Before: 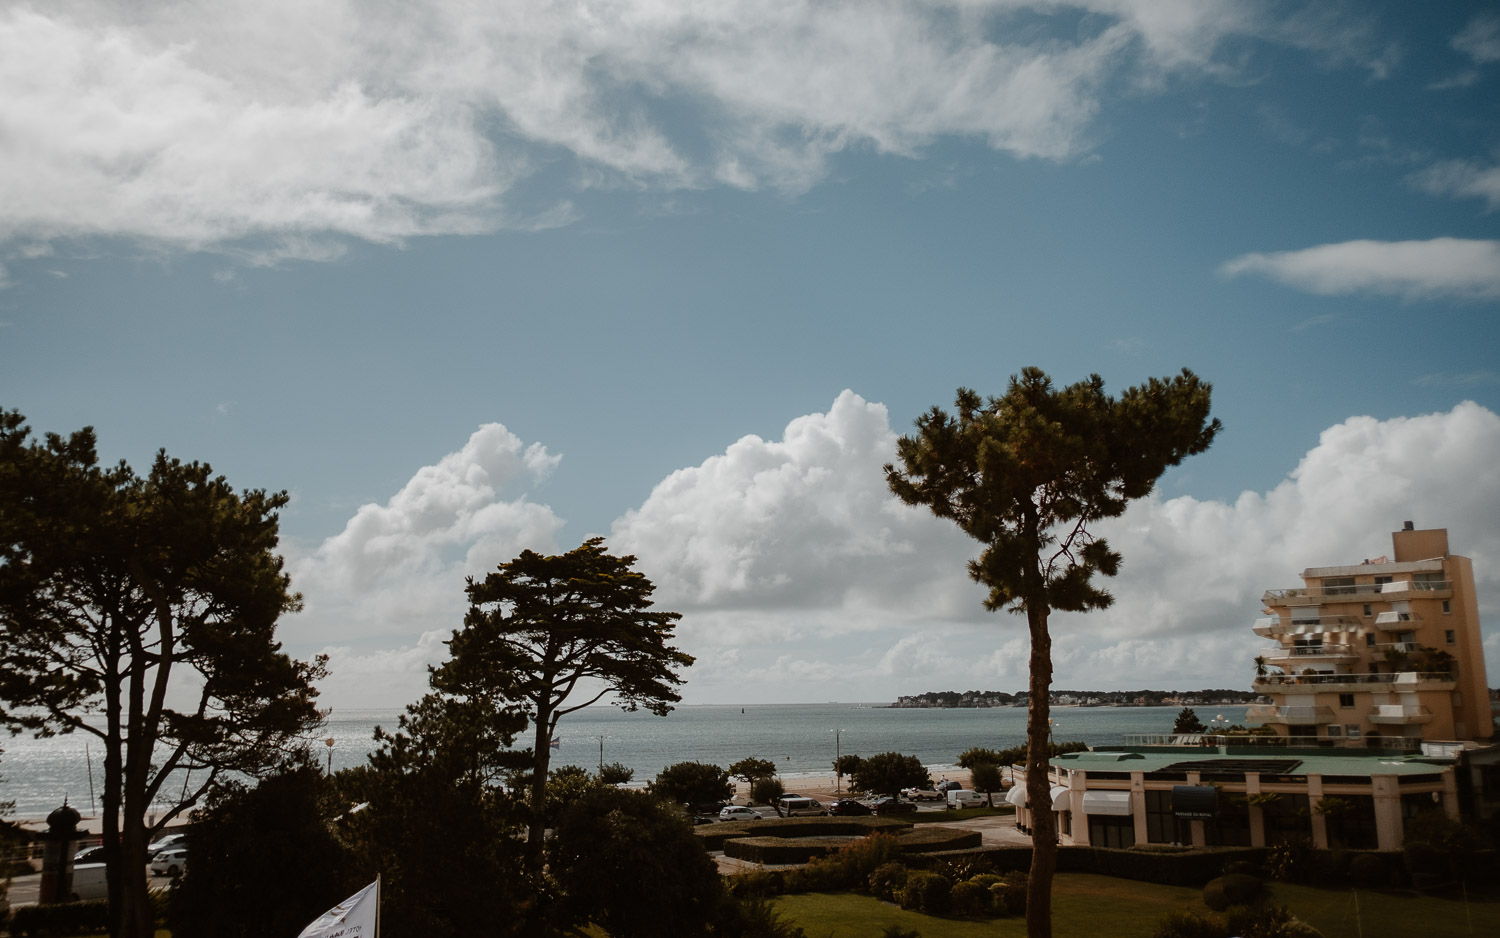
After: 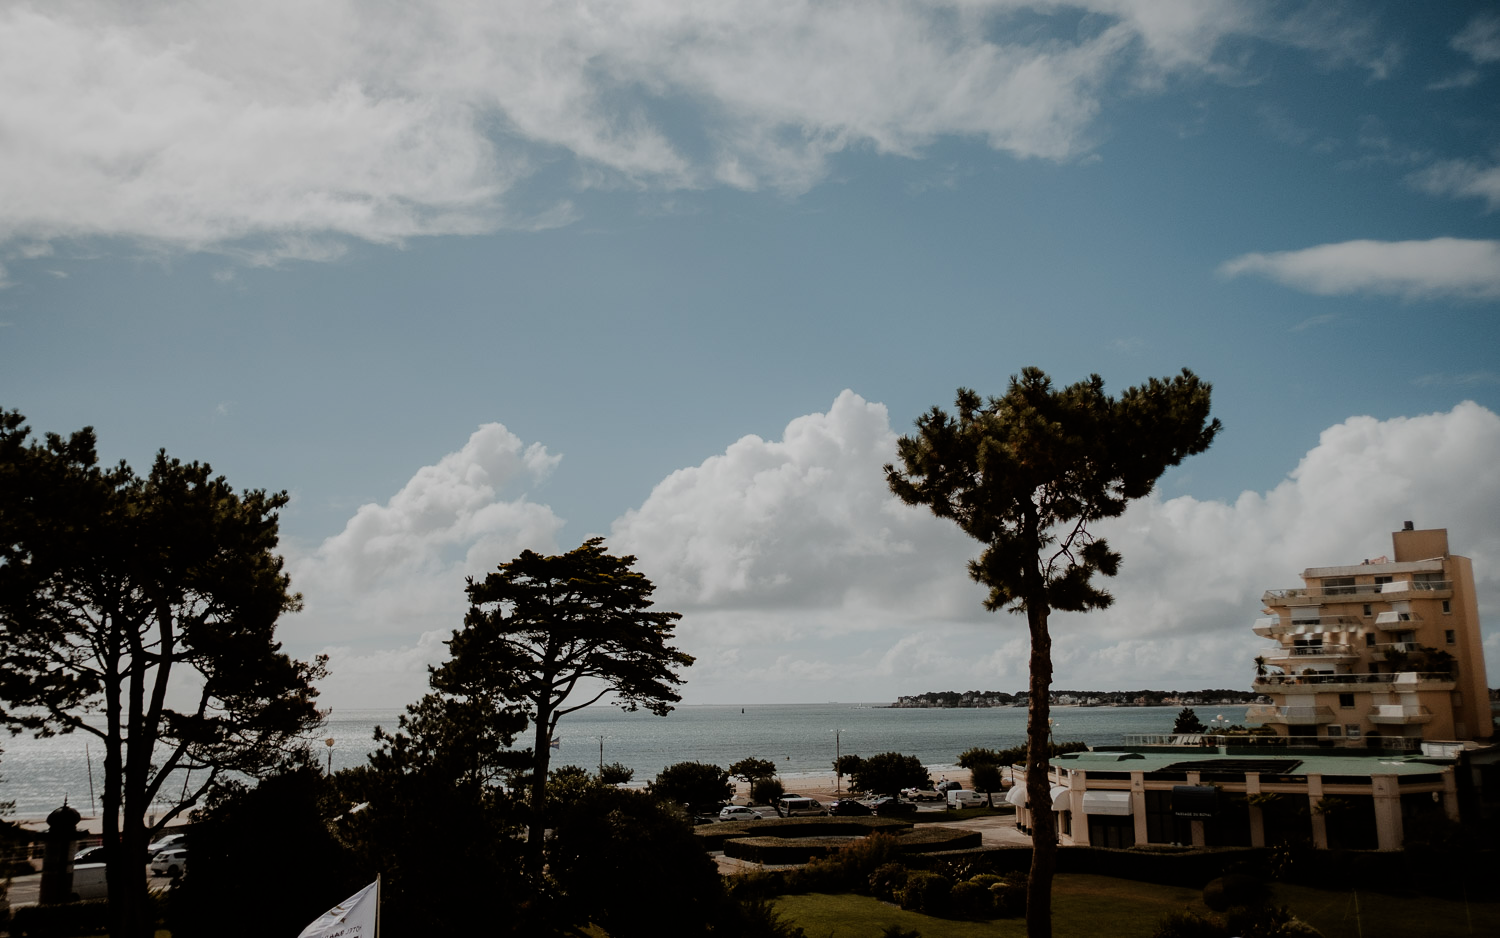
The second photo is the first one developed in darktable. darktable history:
filmic rgb: black relative exposure -7.65 EV, white relative exposure 4.56 EV, hardness 3.61, contrast 1.05
tone equalizer: on, module defaults
